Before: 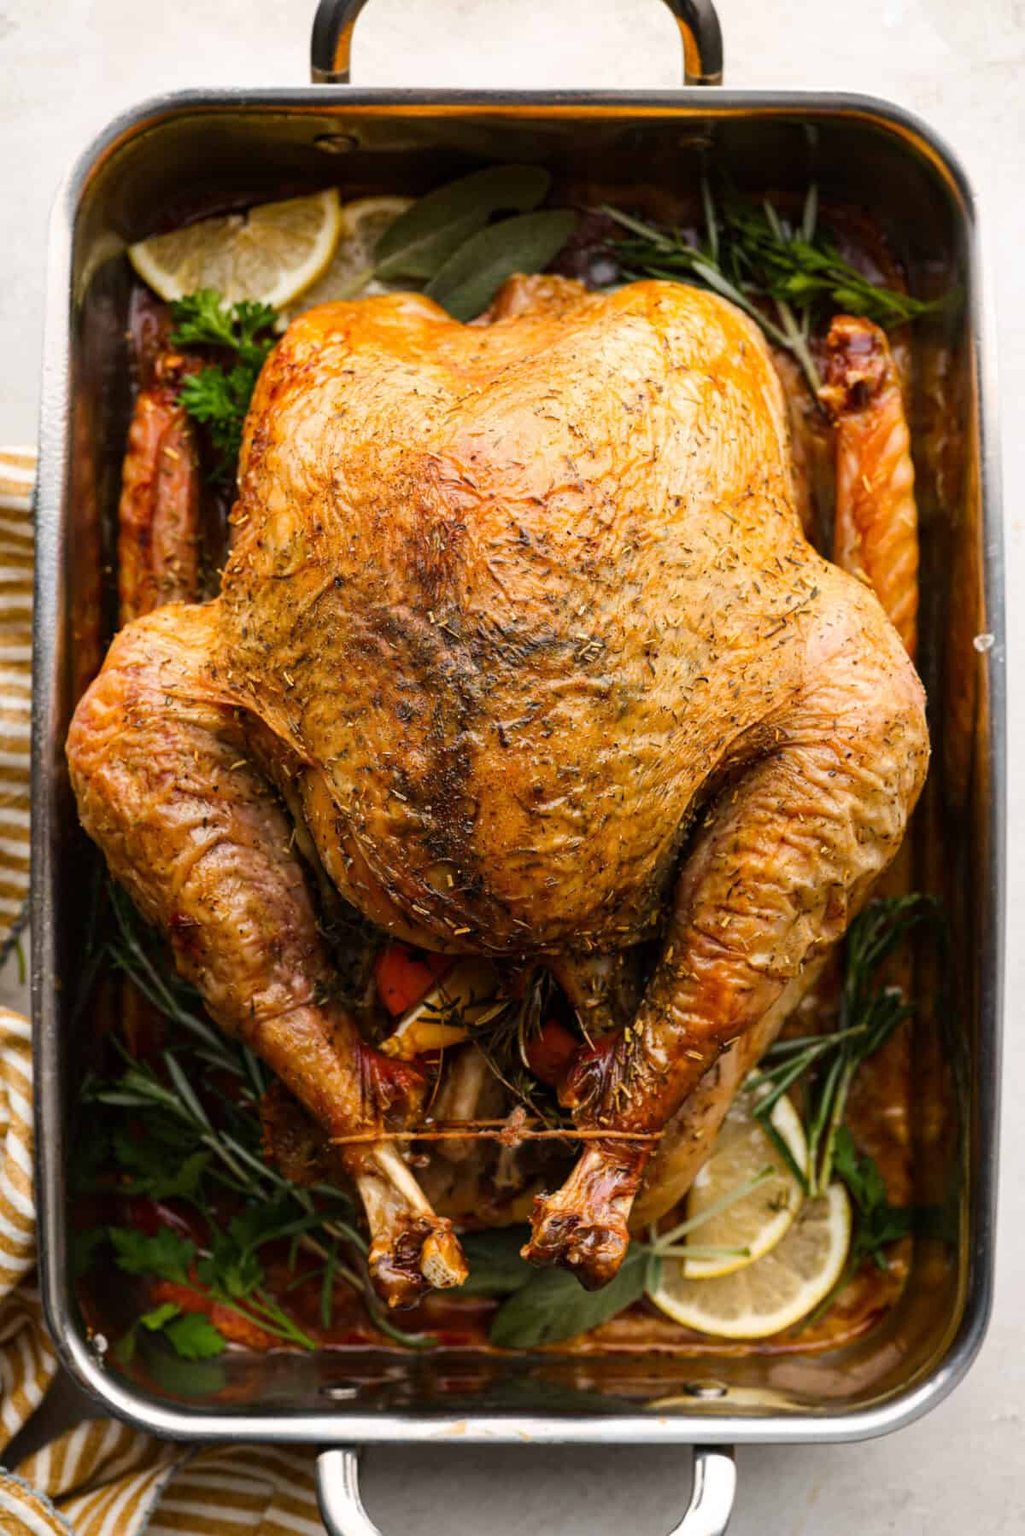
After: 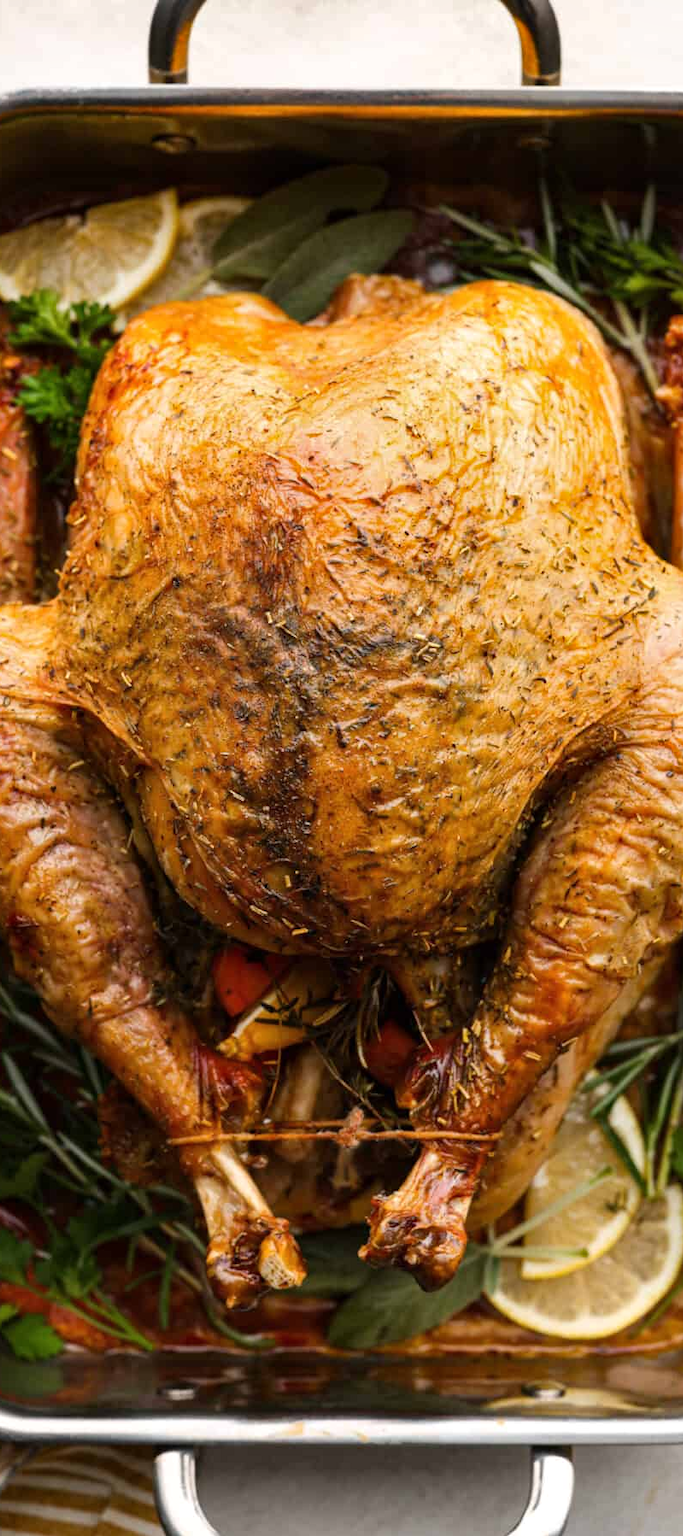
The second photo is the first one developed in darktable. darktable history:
crop and rotate: left 15.864%, right 17.428%
shadows and highlights: shadows 11.48, white point adjustment 1.12, soften with gaussian
